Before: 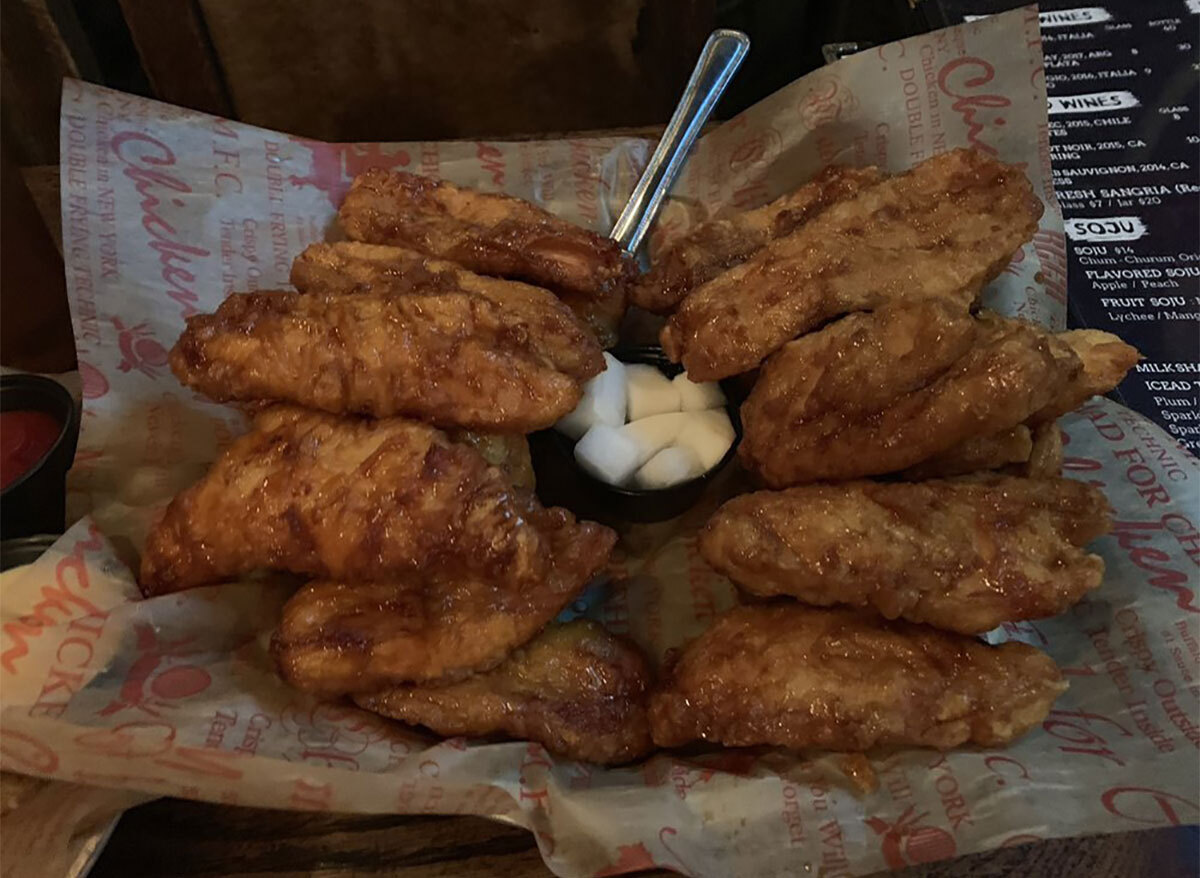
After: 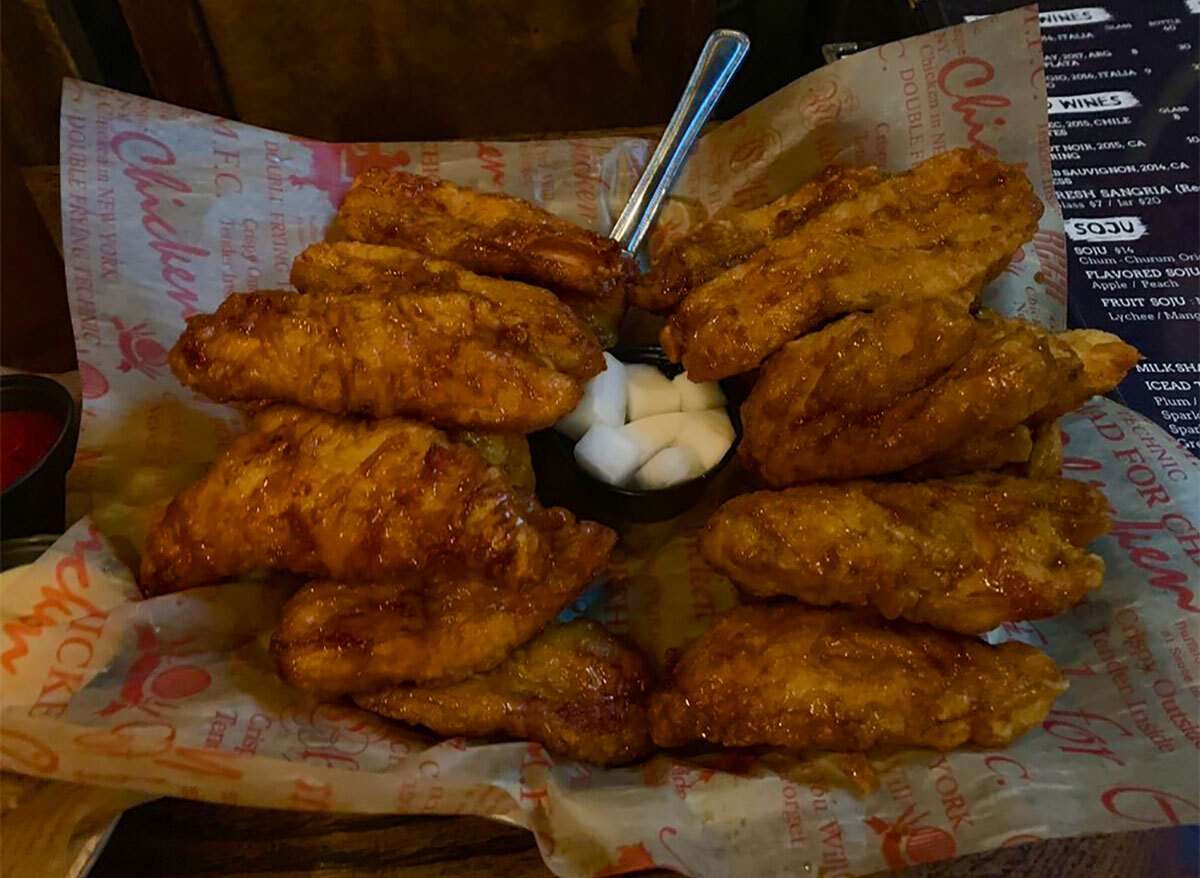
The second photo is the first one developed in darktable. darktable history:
color balance rgb: perceptual saturation grading › global saturation 20%, perceptual saturation grading › highlights -25.729%, perceptual saturation grading › shadows 49.732%, global vibrance 20.755%
